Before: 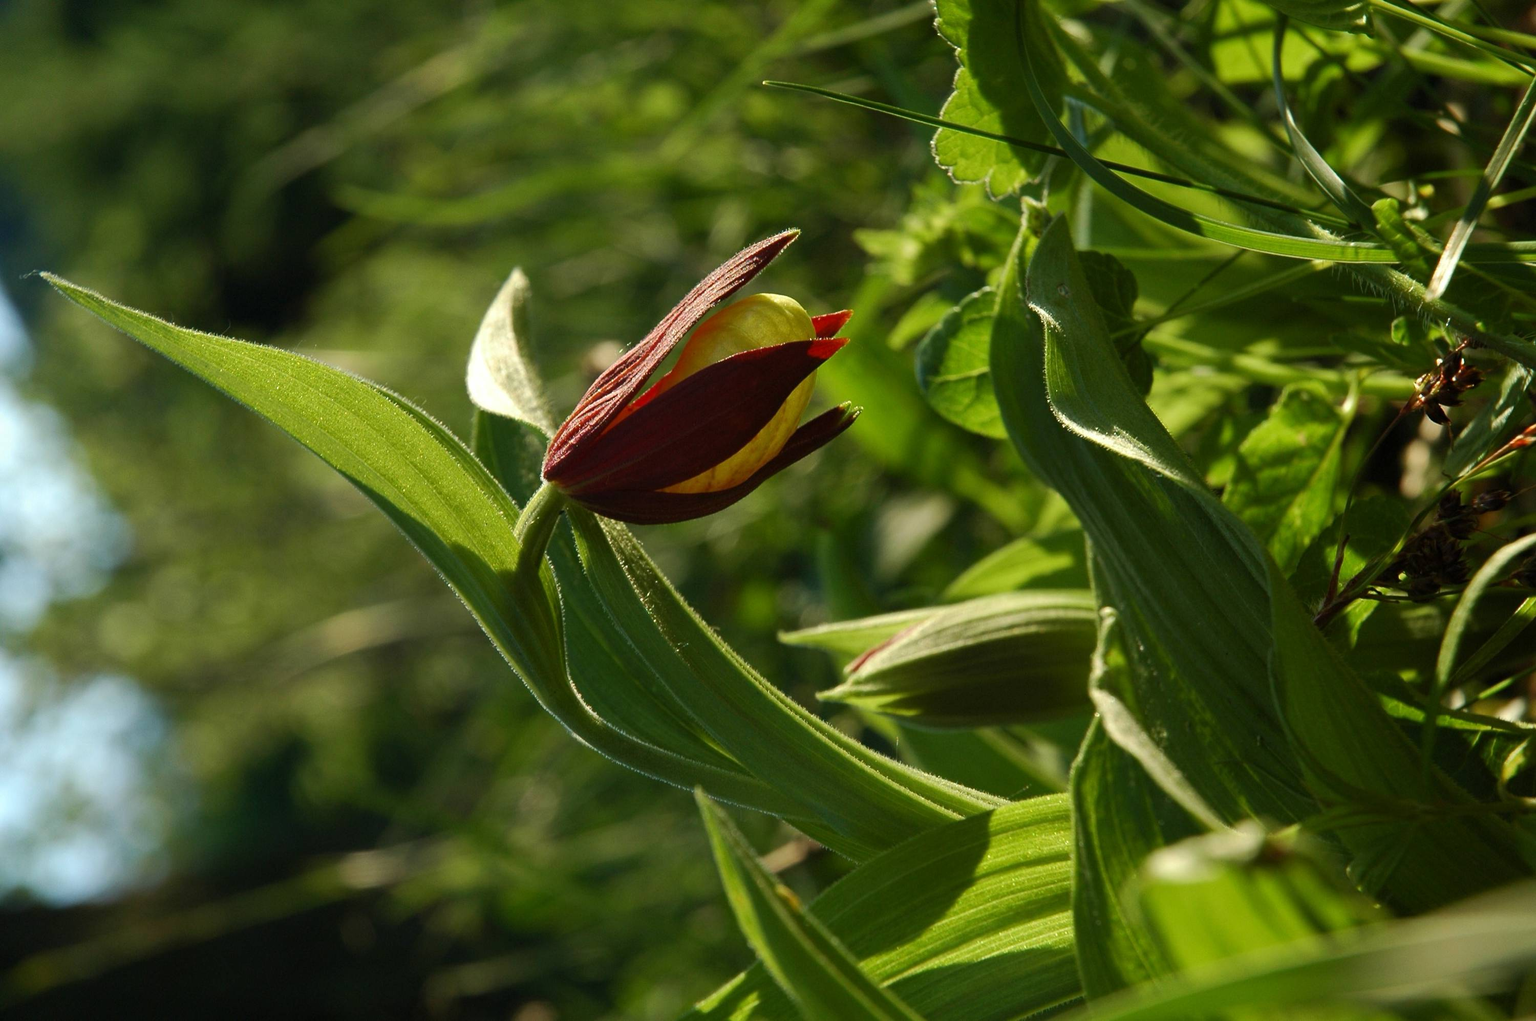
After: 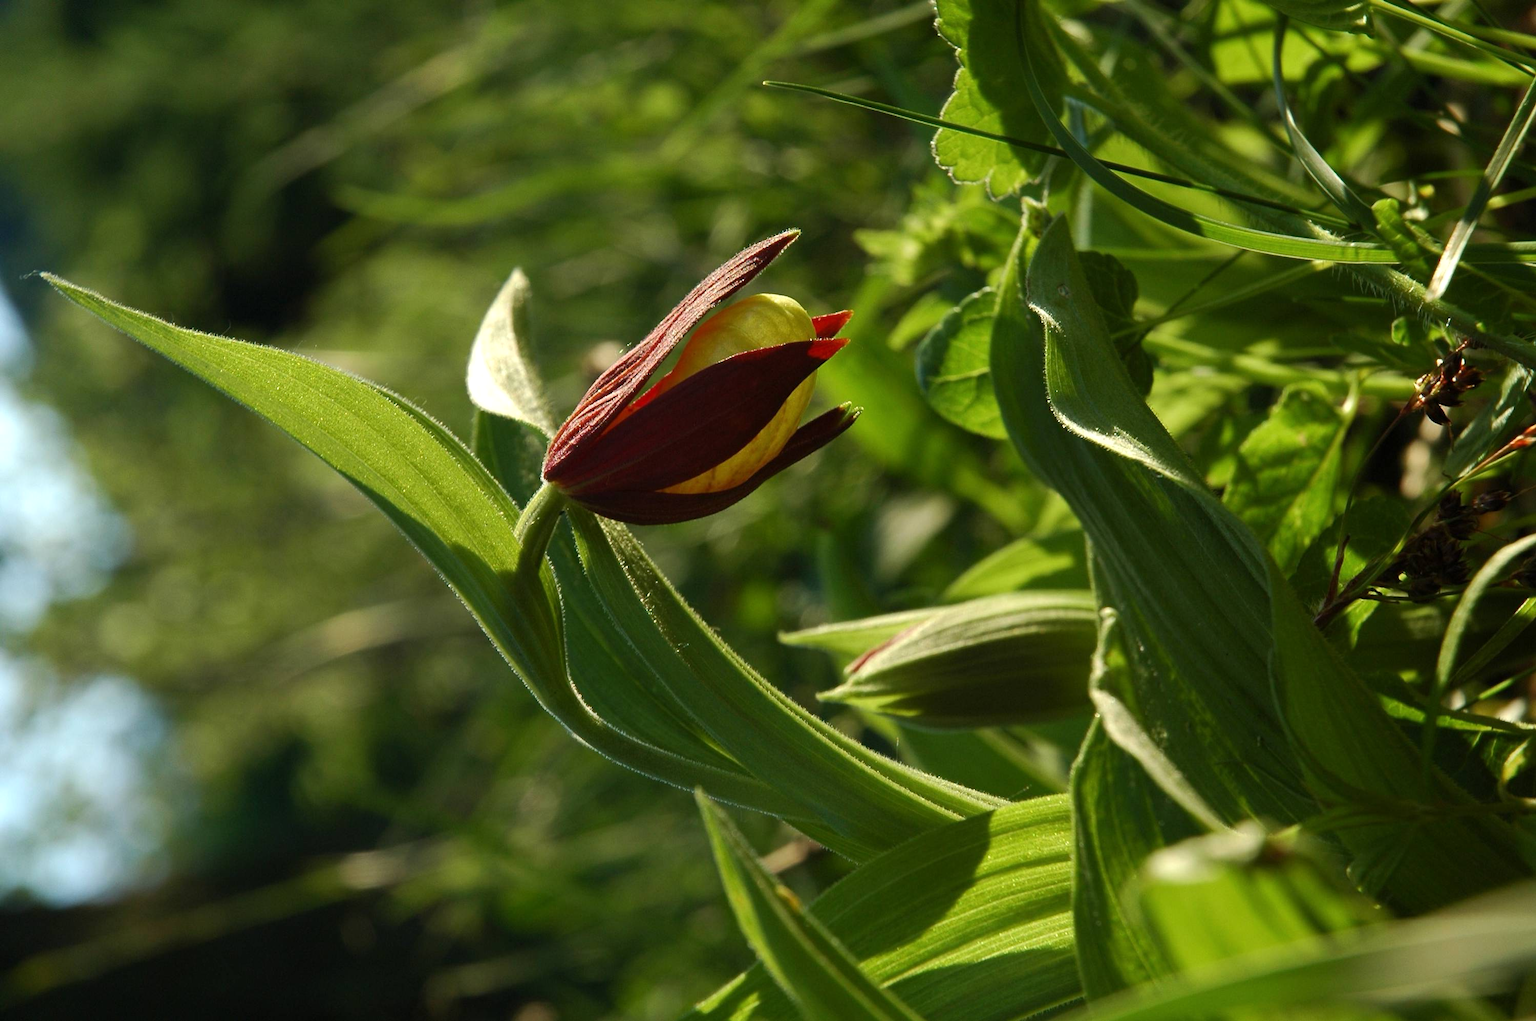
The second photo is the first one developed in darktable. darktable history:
levels: levels [0, 0.492, 0.984]
tone curve: color space Lab, independent channels, preserve colors none
shadows and highlights: shadows -10, white point adjustment 1.5, highlights 10
